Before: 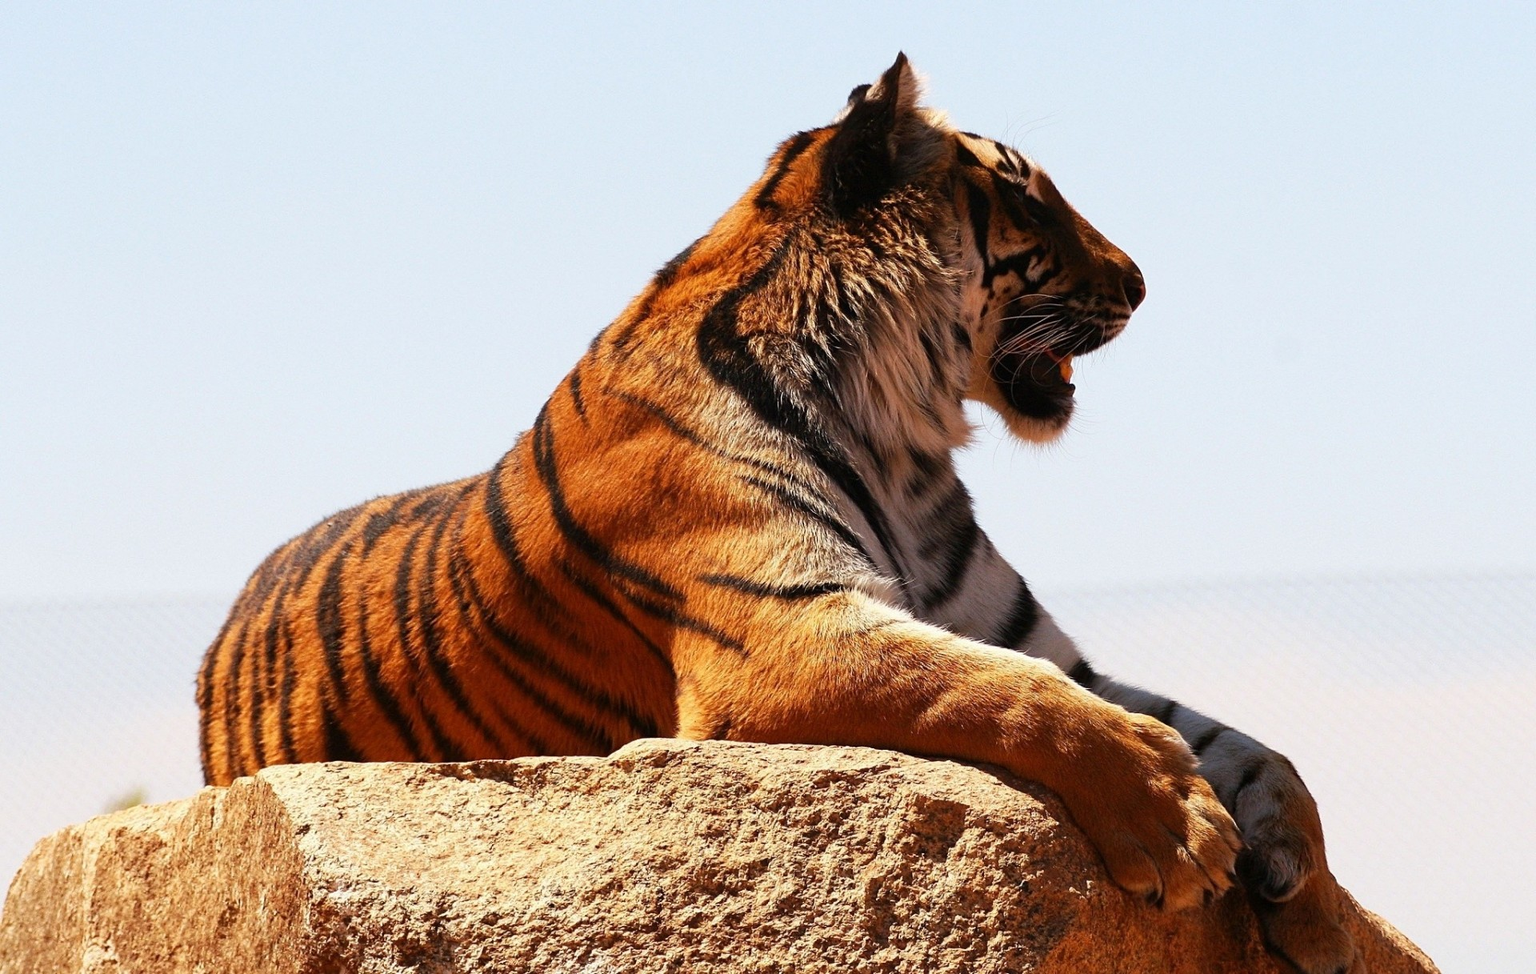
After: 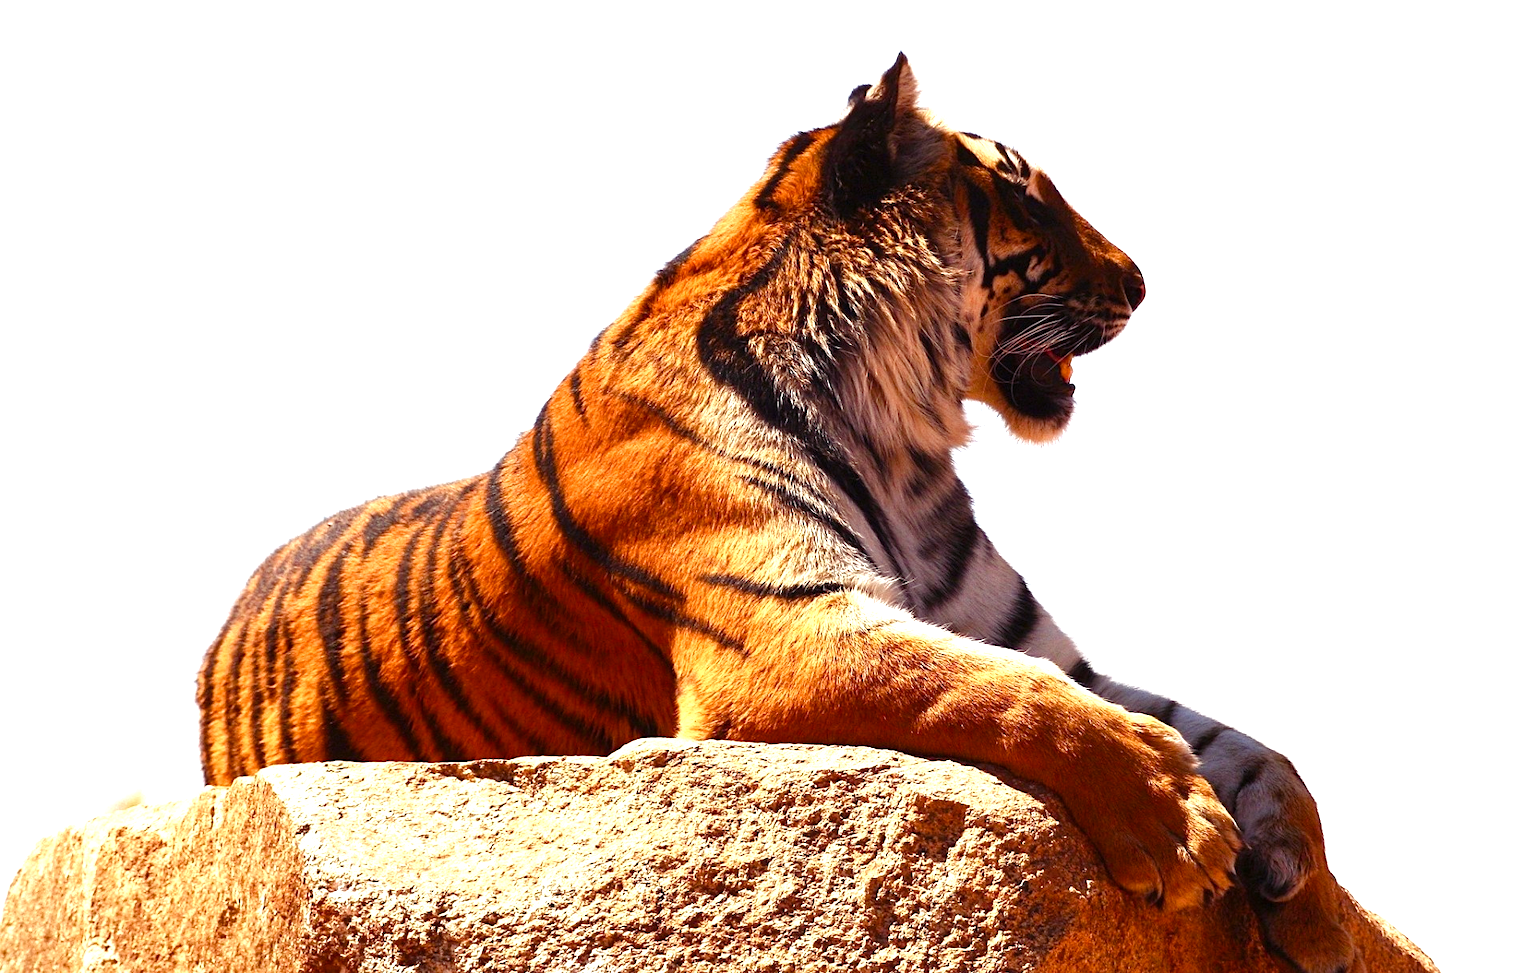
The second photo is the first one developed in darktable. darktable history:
exposure: black level correction 0, exposure 0.499 EV, compensate highlight preservation false
color balance rgb: shadows lift › luminance 0.586%, shadows lift › chroma 6.703%, shadows lift › hue 300.9°, perceptual saturation grading › global saturation 20%, perceptual saturation grading › highlights -25.837%, perceptual saturation grading › shadows 24.157%, perceptual brilliance grading › highlights 10.105%, perceptual brilliance grading › mid-tones 5.257%
